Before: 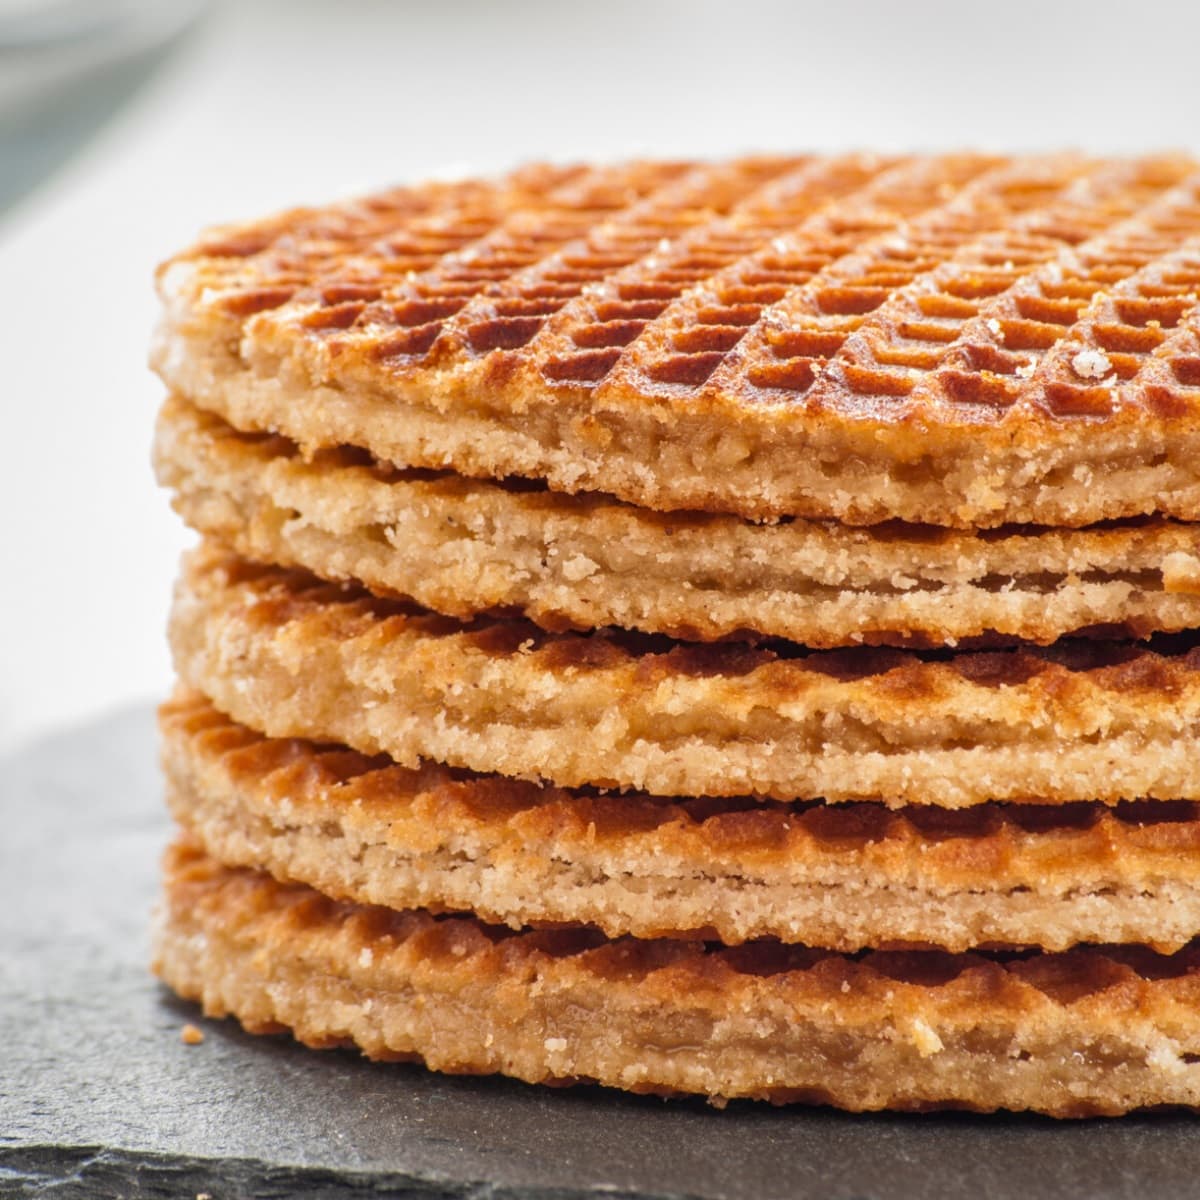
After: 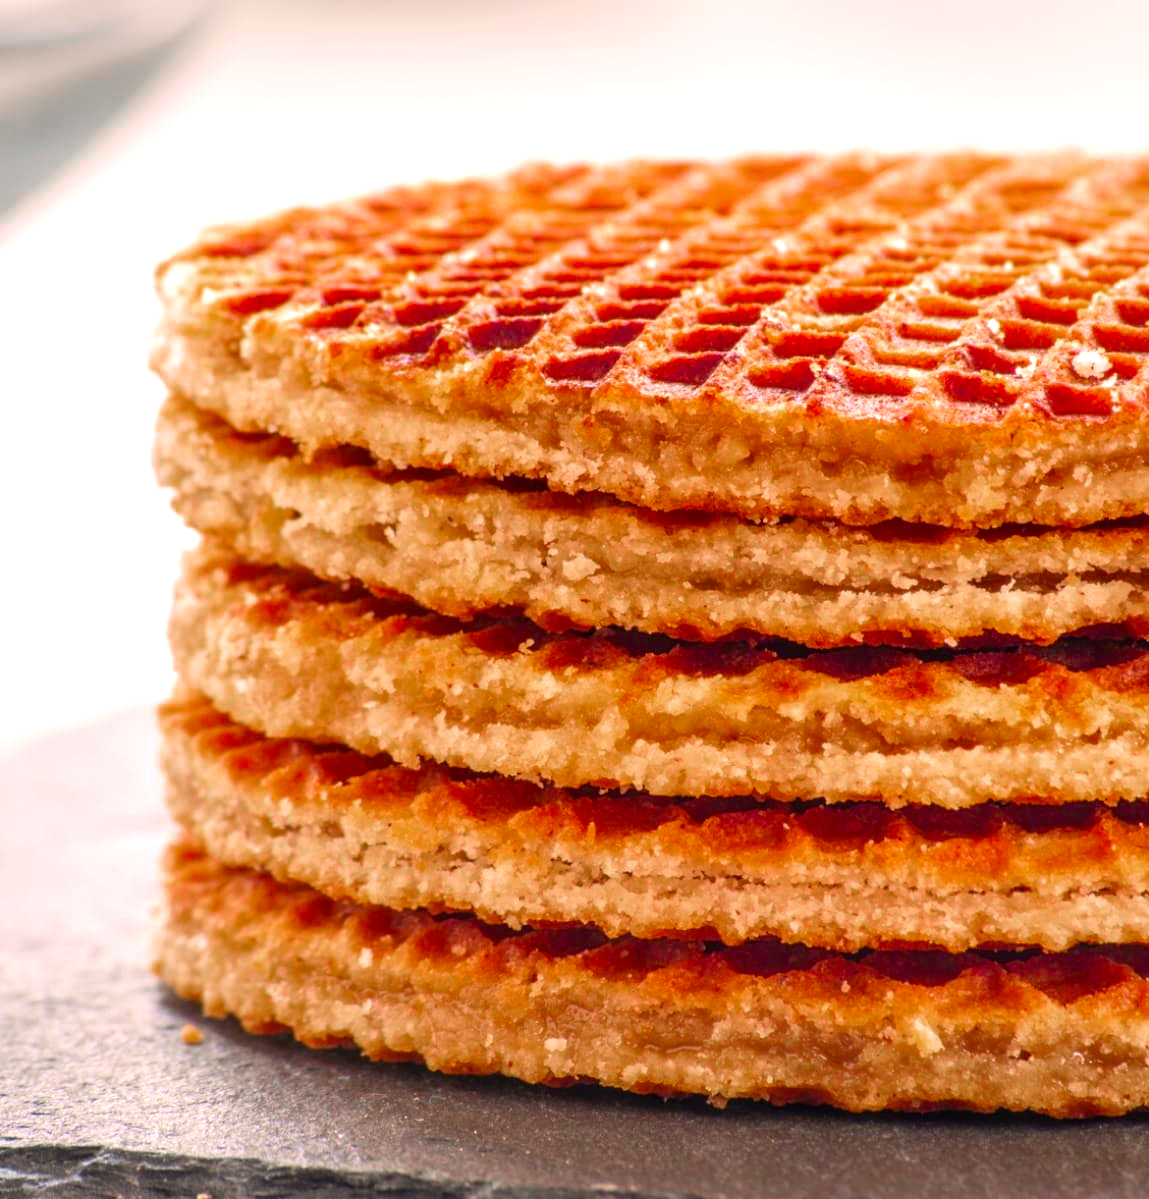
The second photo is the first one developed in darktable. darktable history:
crop: right 4.208%, bottom 0.047%
exposure: black level correction 0.001, exposure 0.499 EV, compensate highlight preservation false
color correction: highlights a* 7.59, highlights b* 4.42
color zones: curves: ch0 [(0, 0.48) (0.209, 0.398) (0.305, 0.332) (0.429, 0.493) (0.571, 0.5) (0.714, 0.5) (0.857, 0.5) (1, 0.48)]; ch1 [(0, 0.736) (0.143, 0.625) (0.225, 0.371) (0.429, 0.256) (0.571, 0.241) (0.714, 0.213) (0.857, 0.48) (1, 0.736)]; ch2 [(0, 0.448) (0.143, 0.498) (0.286, 0.5) (0.429, 0.5) (0.571, 0.5) (0.714, 0.5) (0.857, 0.5) (1, 0.448)]
